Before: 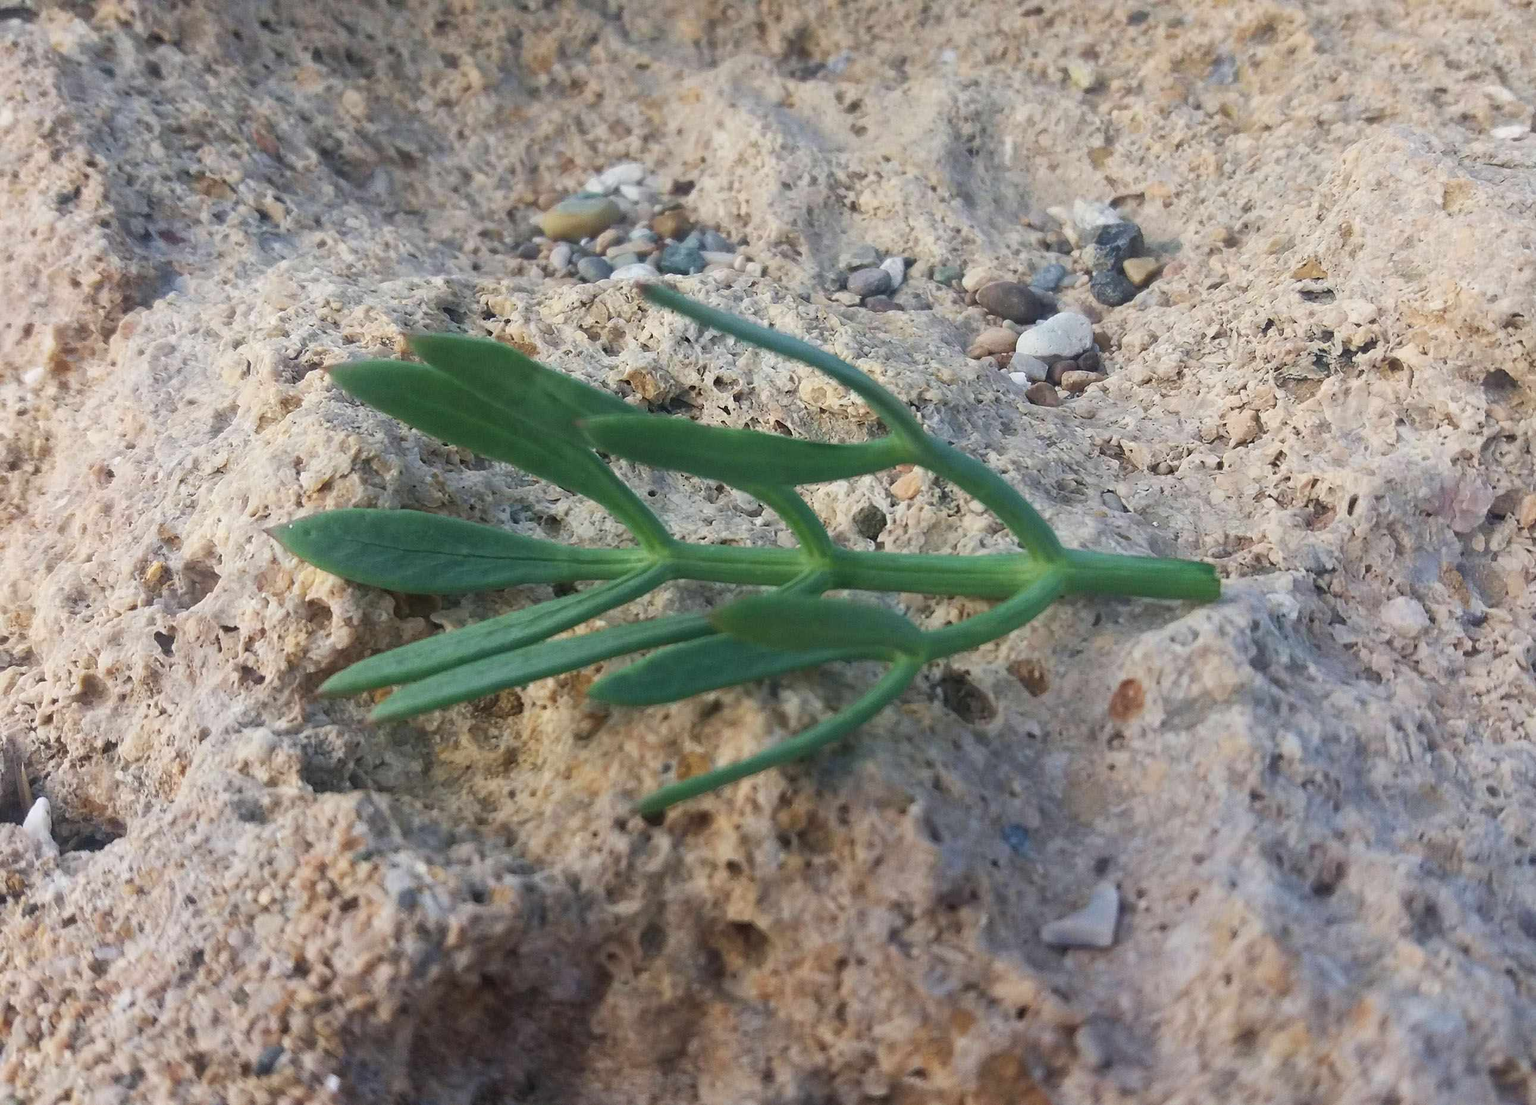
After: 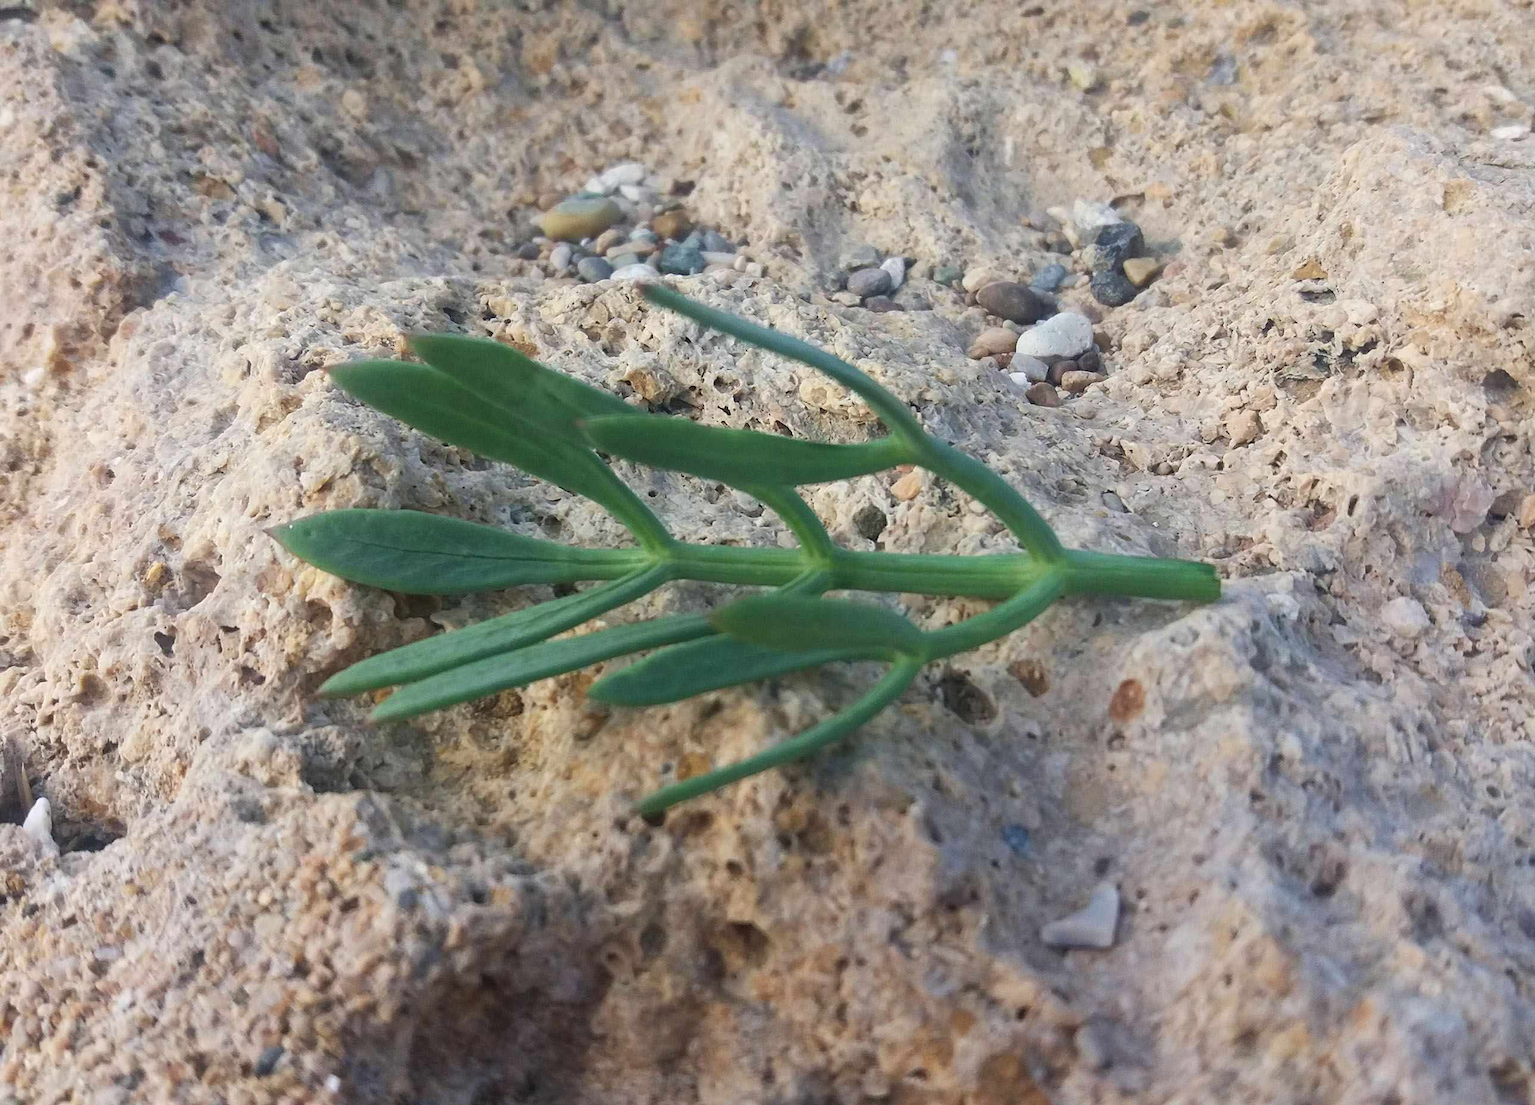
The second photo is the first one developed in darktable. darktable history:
exposure: exposure 0.075 EV, compensate highlight preservation false
